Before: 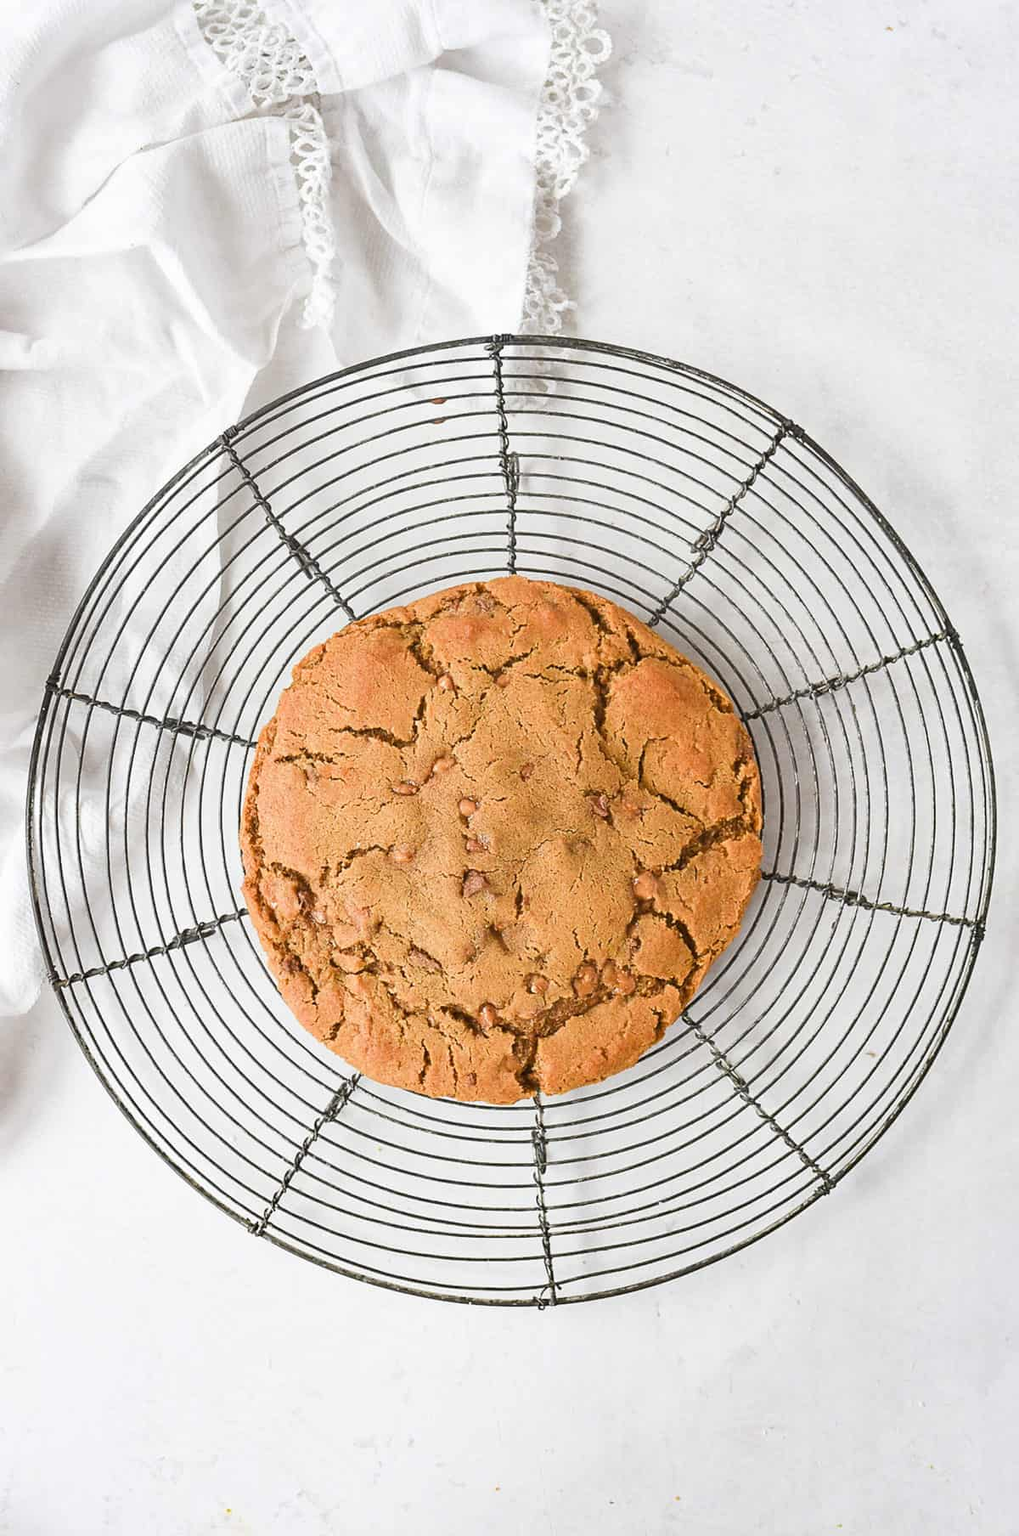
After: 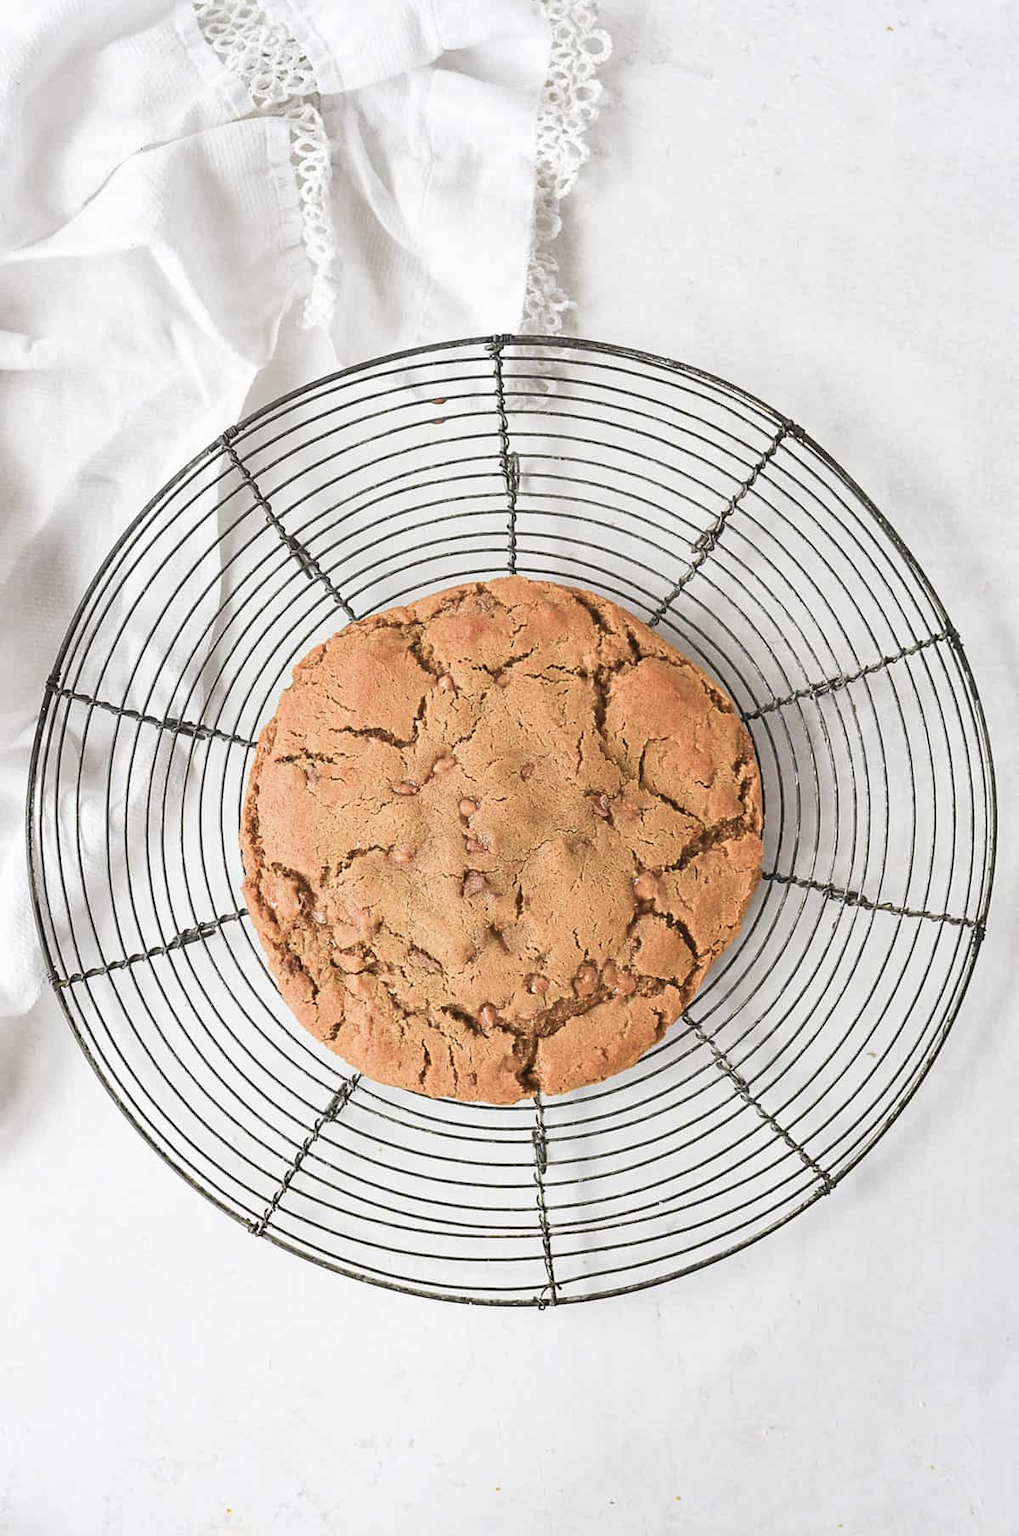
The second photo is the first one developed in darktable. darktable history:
color balance rgb: perceptual saturation grading › global saturation -26.847%, global vibrance 20%
